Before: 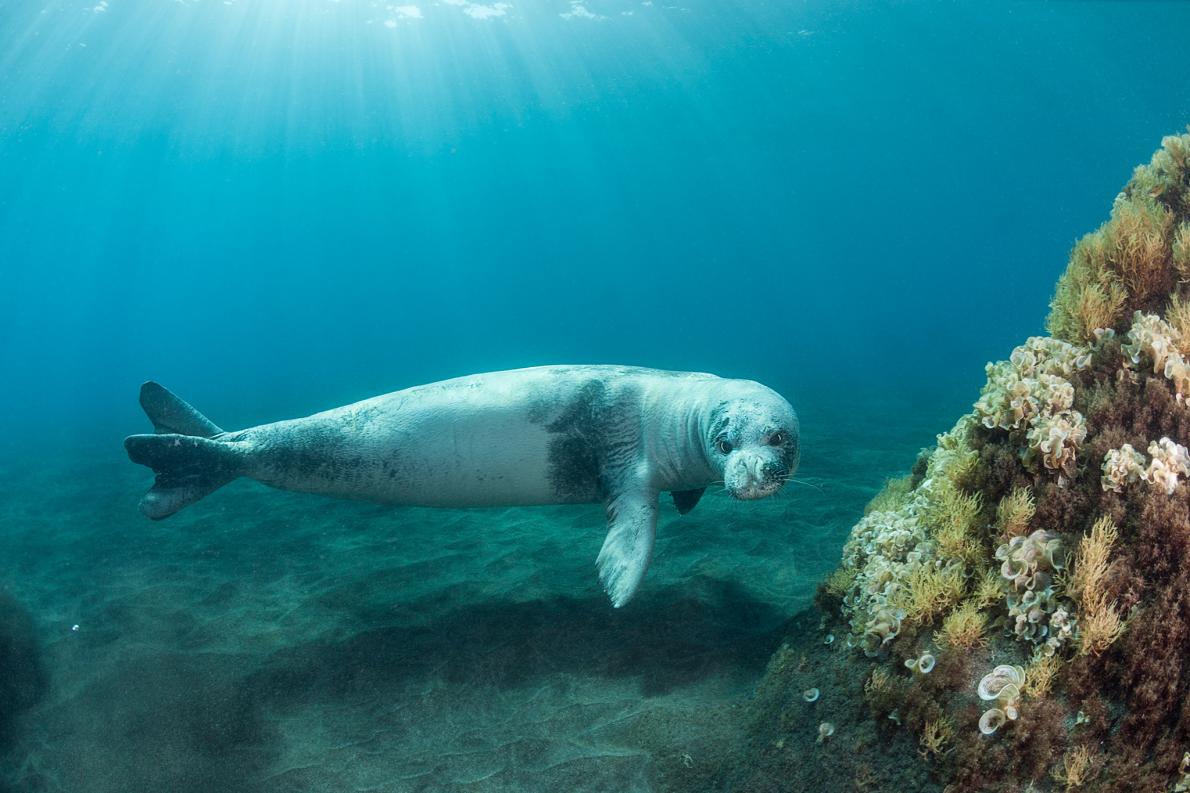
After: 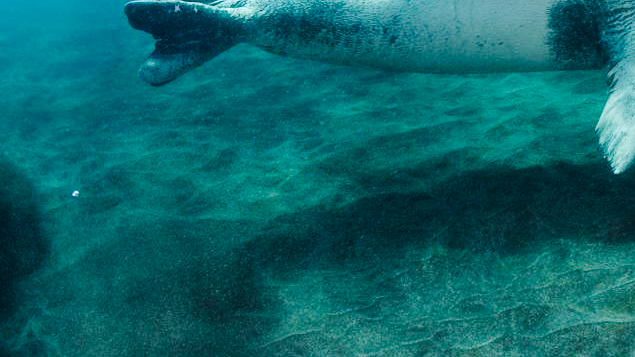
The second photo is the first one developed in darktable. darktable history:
crop and rotate: top 54.778%, right 46.61%, bottom 0.159%
tone curve: curves: ch0 [(0, 0) (0.003, 0.019) (0.011, 0.021) (0.025, 0.023) (0.044, 0.026) (0.069, 0.037) (0.1, 0.059) (0.136, 0.088) (0.177, 0.138) (0.224, 0.199) (0.277, 0.279) (0.335, 0.376) (0.399, 0.481) (0.468, 0.581) (0.543, 0.658) (0.623, 0.735) (0.709, 0.8) (0.801, 0.861) (0.898, 0.928) (1, 1)], preserve colors none
